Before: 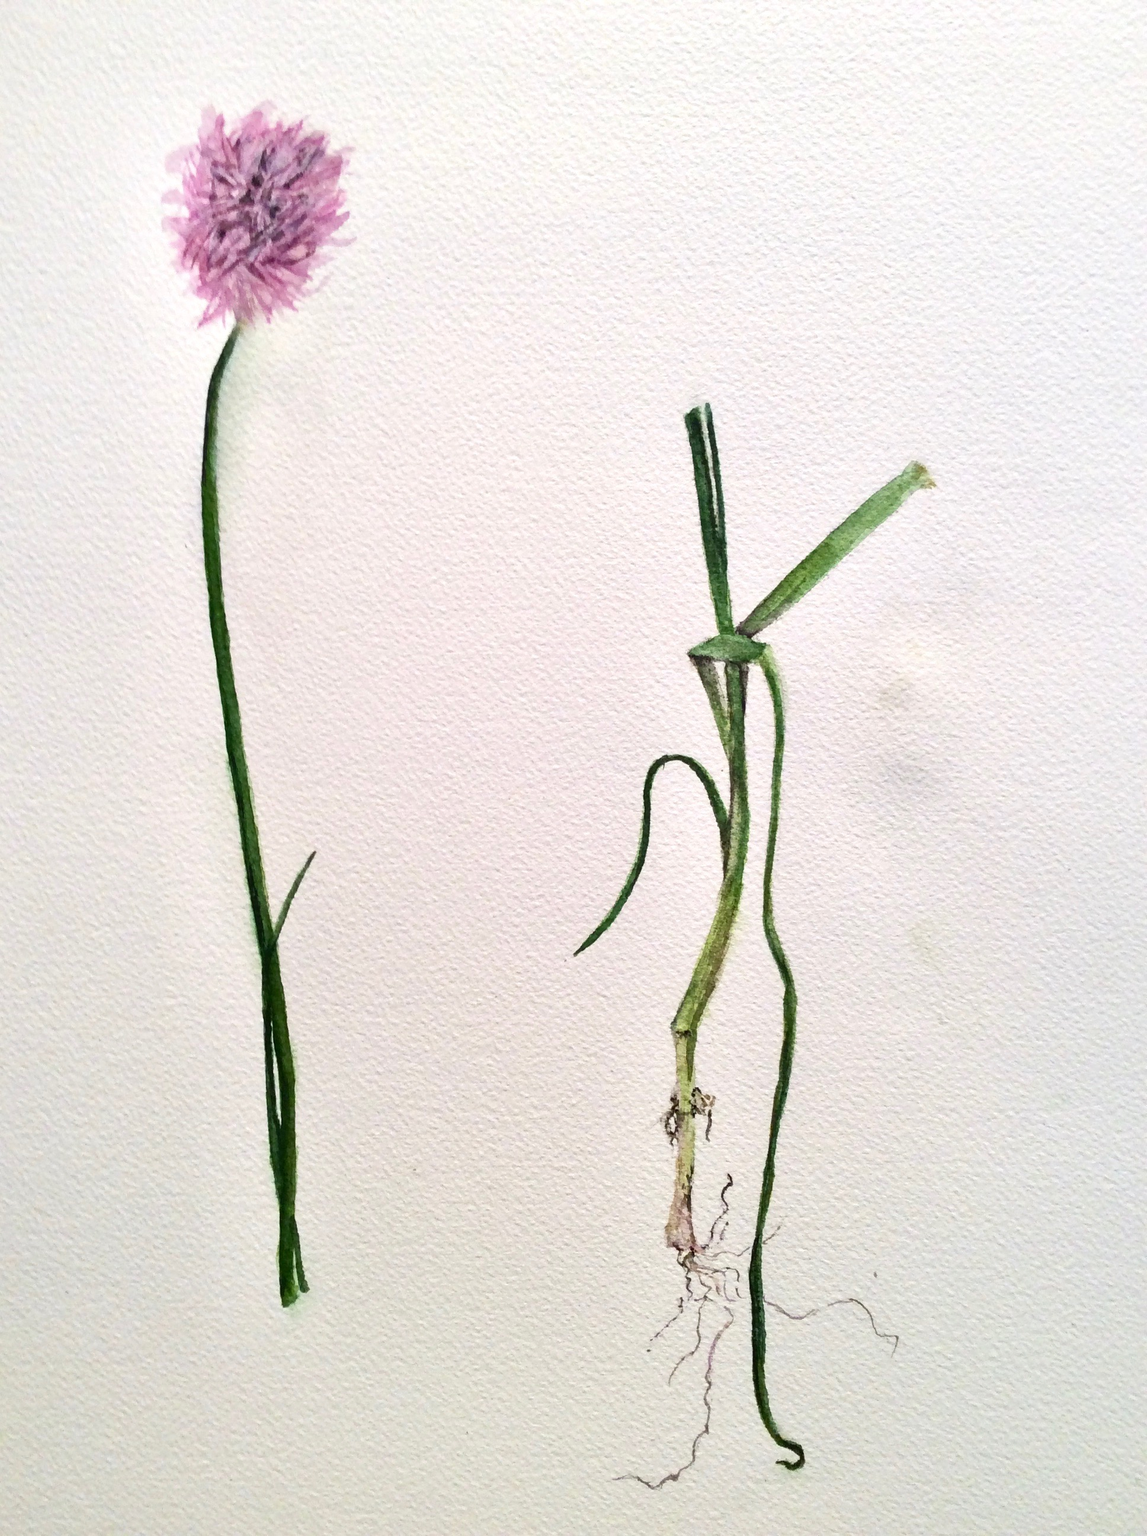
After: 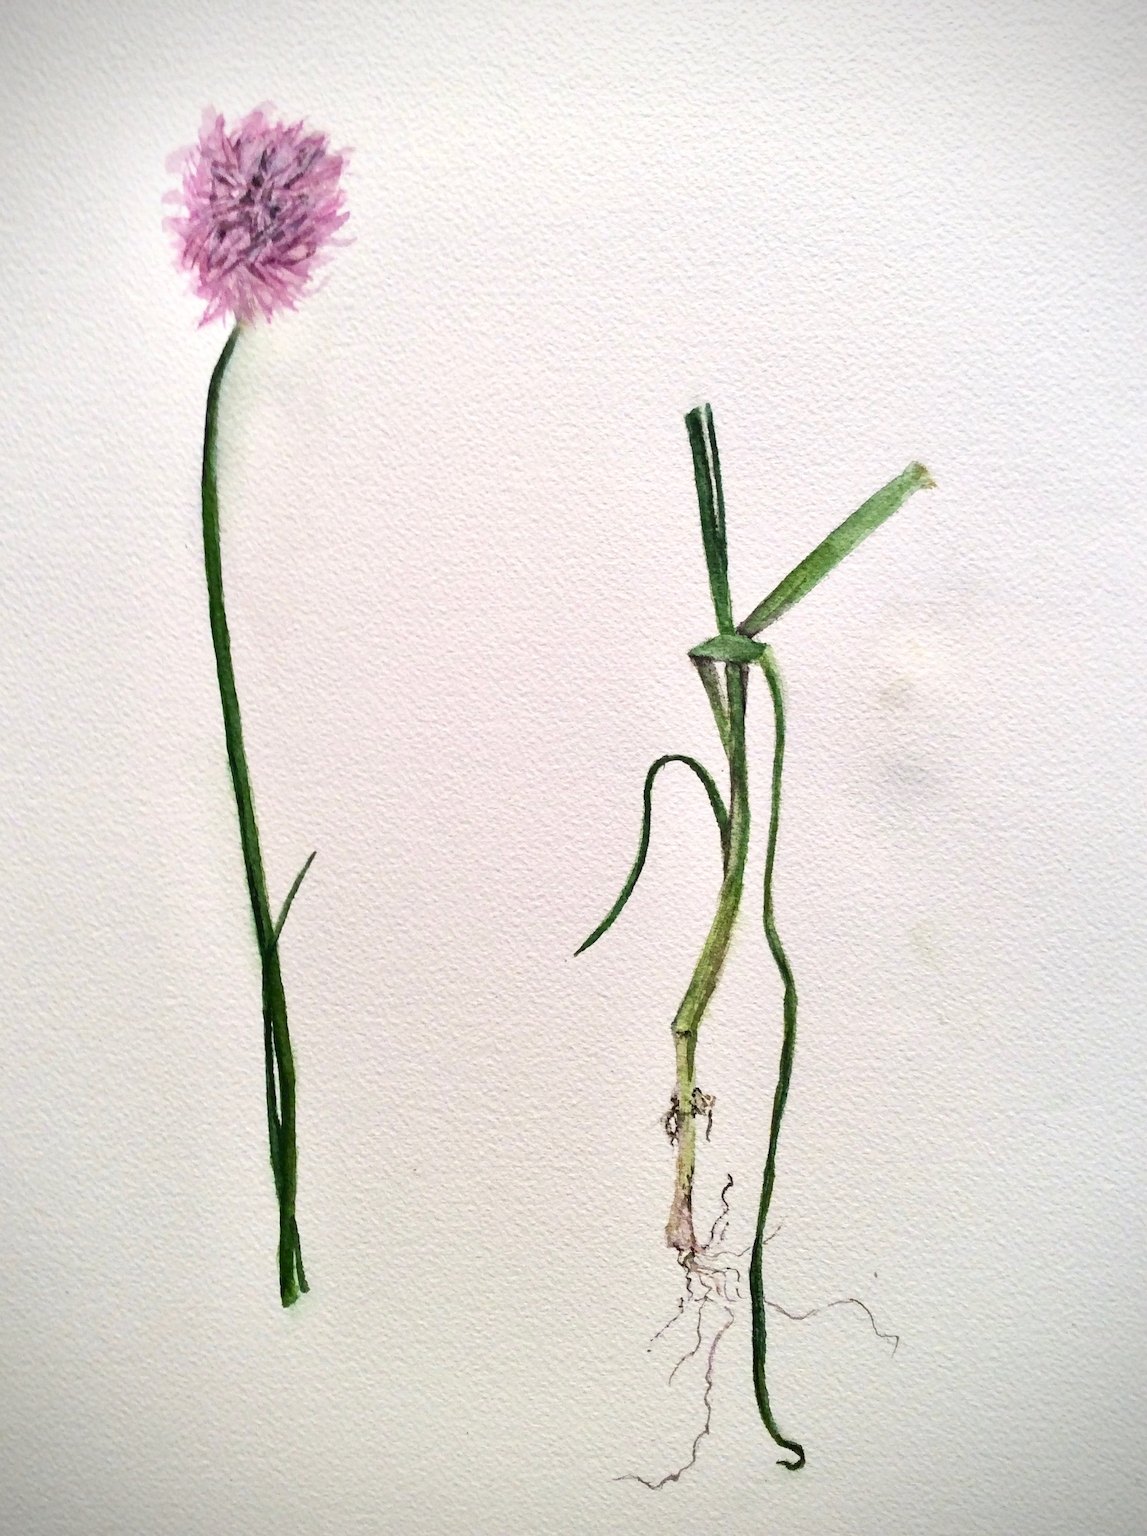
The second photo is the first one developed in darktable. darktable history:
vignetting: fall-off radius 61.2%, dithering 8-bit output
